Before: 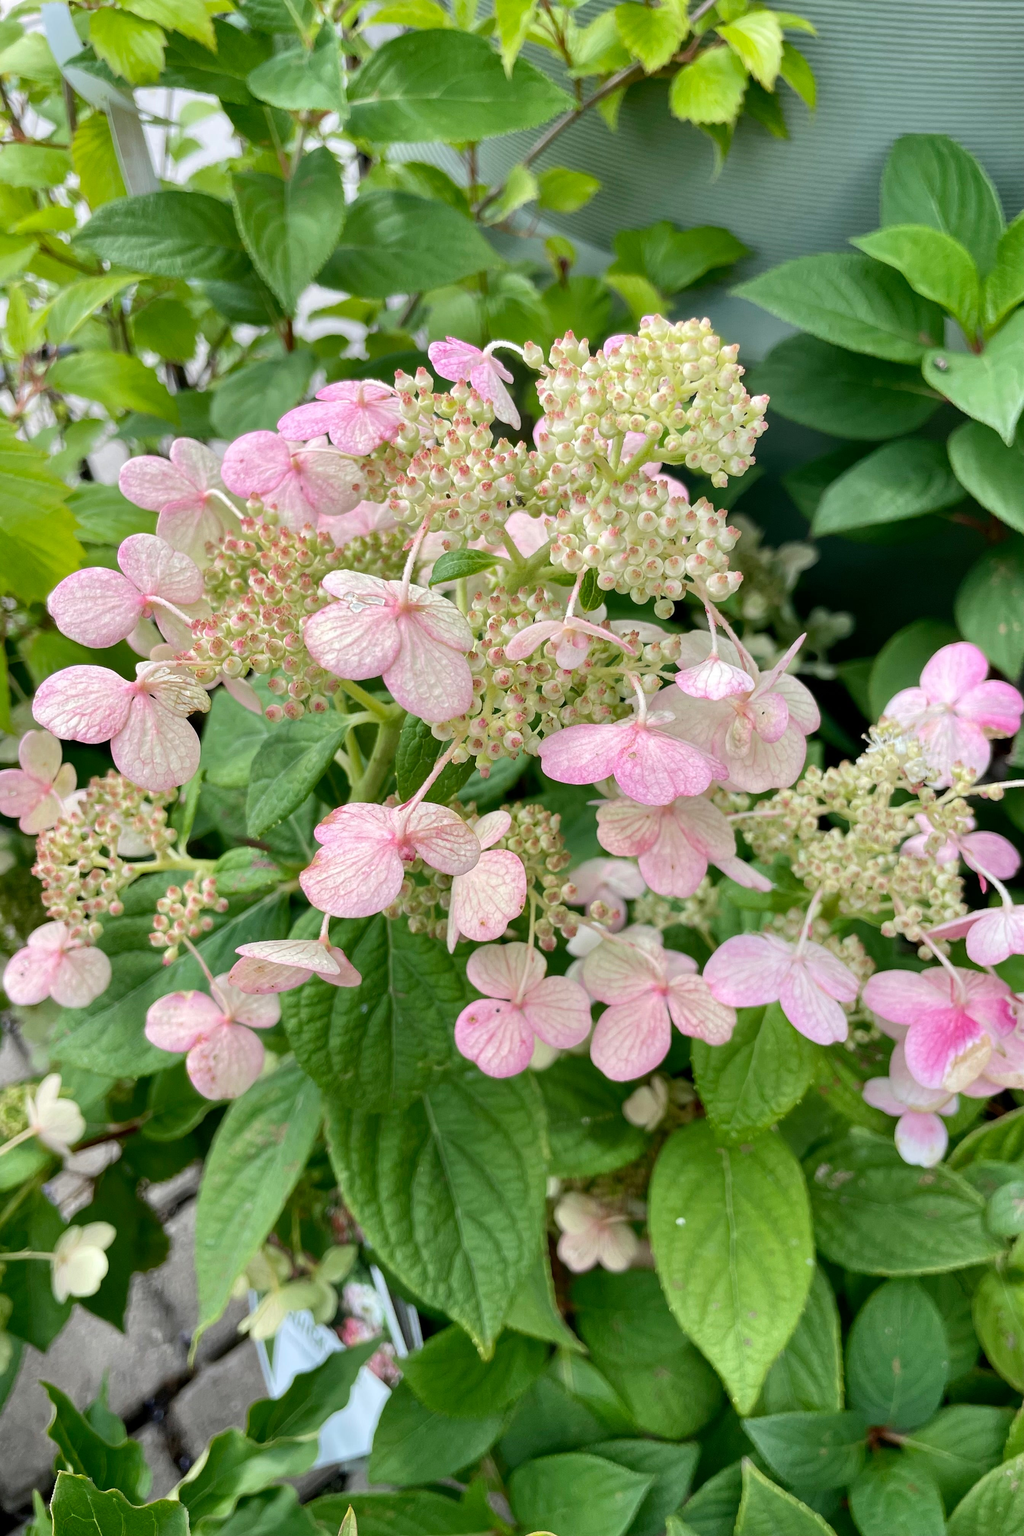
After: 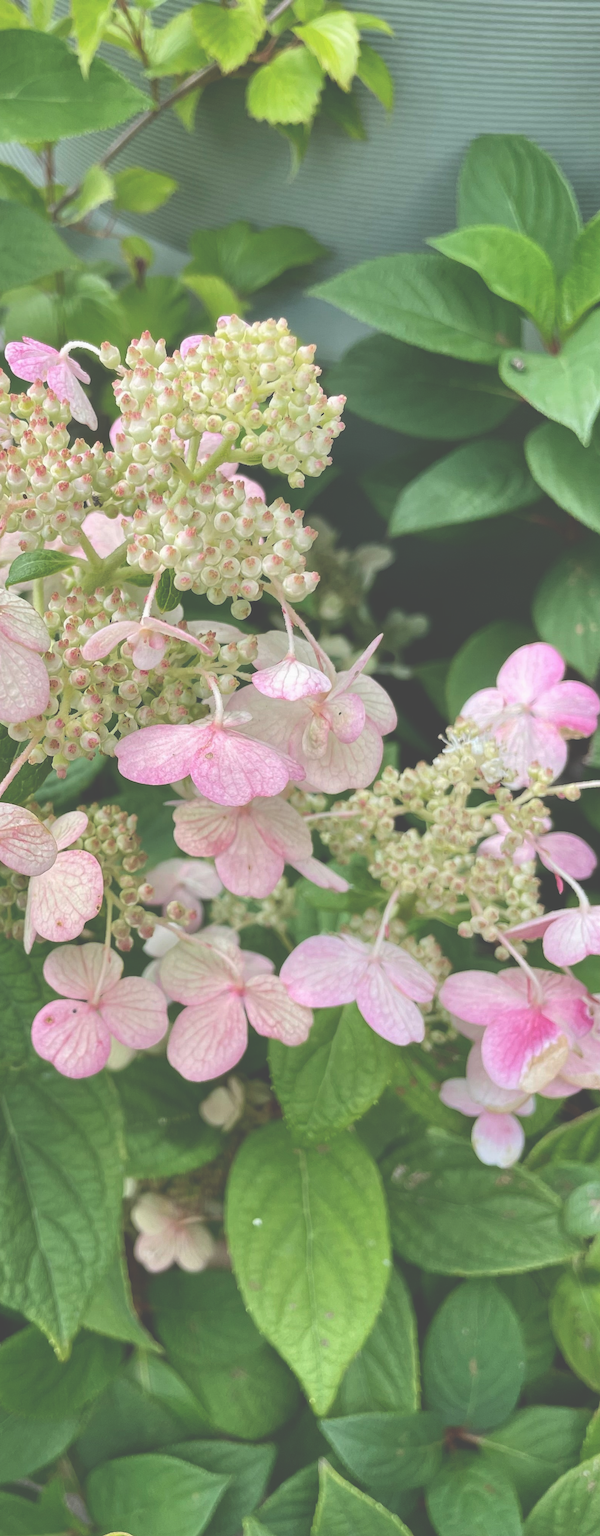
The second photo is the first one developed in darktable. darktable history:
tone curve: color space Lab, linked channels, preserve colors none
crop: left 41.402%
exposure: black level correction -0.062, exposure -0.05 EV, compensate highlight preservation false
